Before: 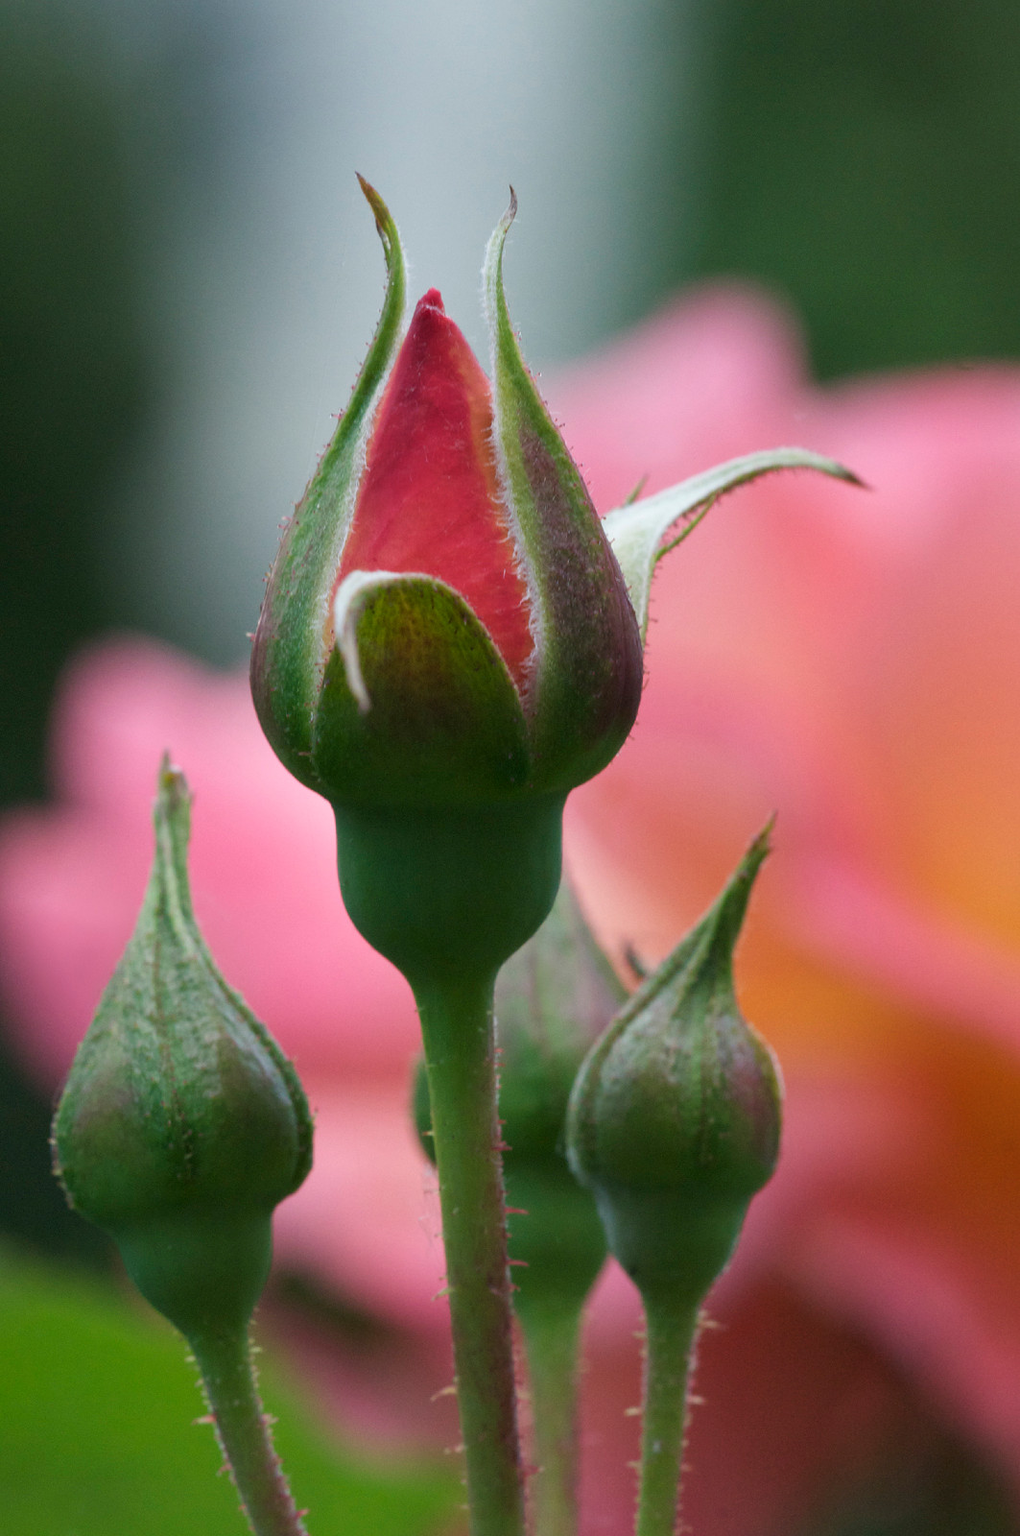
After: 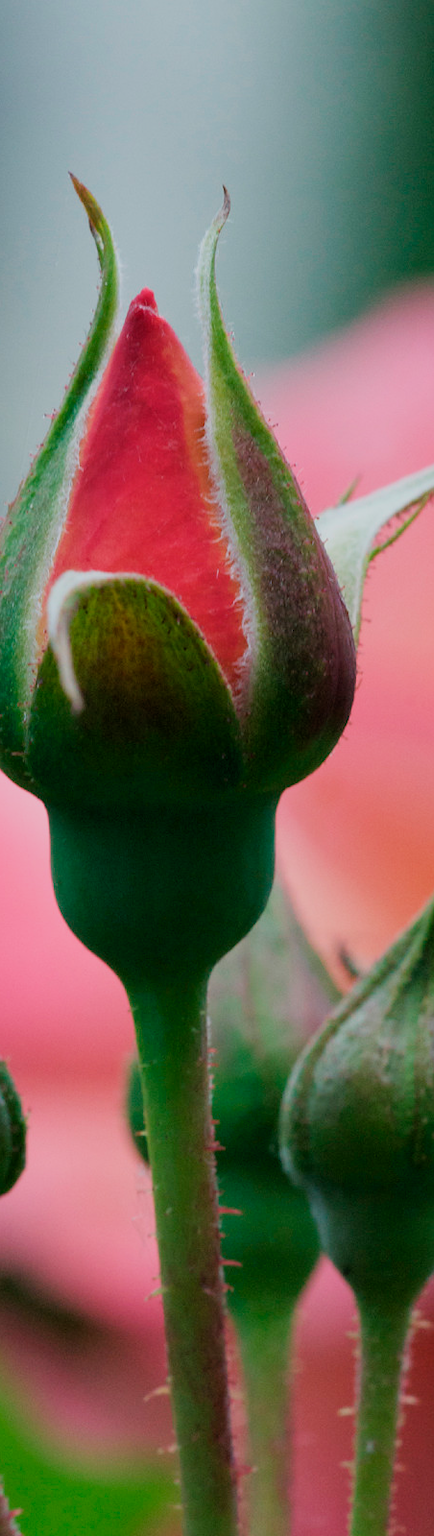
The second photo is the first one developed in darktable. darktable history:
filmic rgb: black relative exposure -7.99 EV, white relative exposure 3.97 EV, hardness 4.12, contrast 0.999
crop: left 28.159%, right 29.221%
